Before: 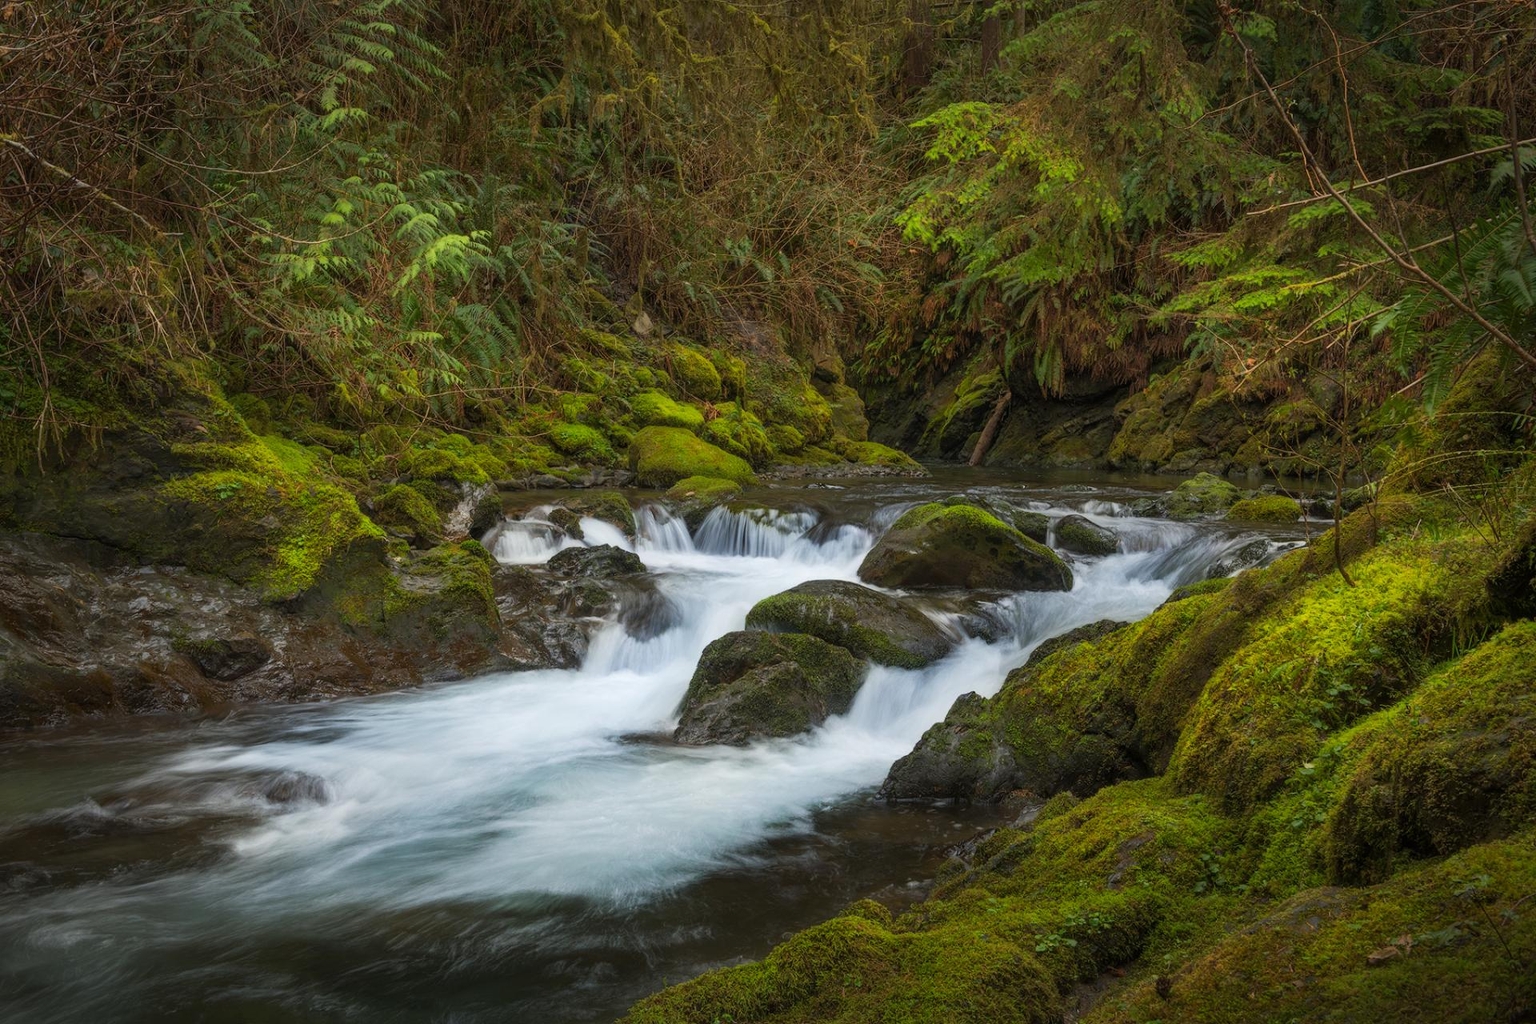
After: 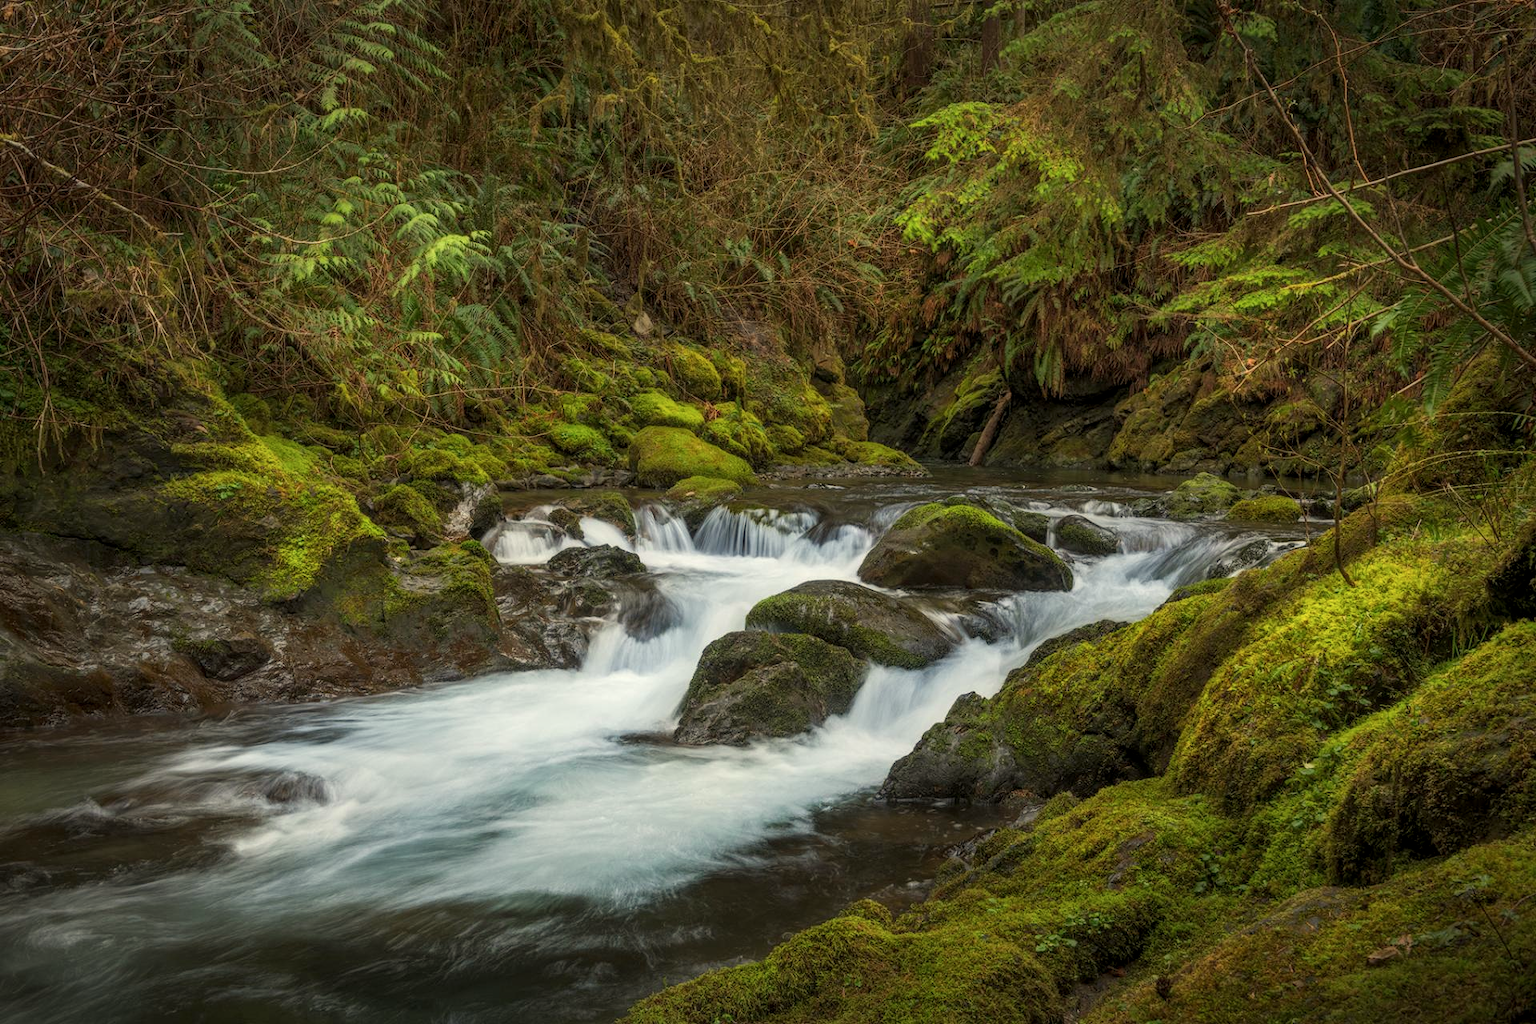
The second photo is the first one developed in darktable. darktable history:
white balance: red 1.029, blue 0.92
local contrast: on, module defaults
